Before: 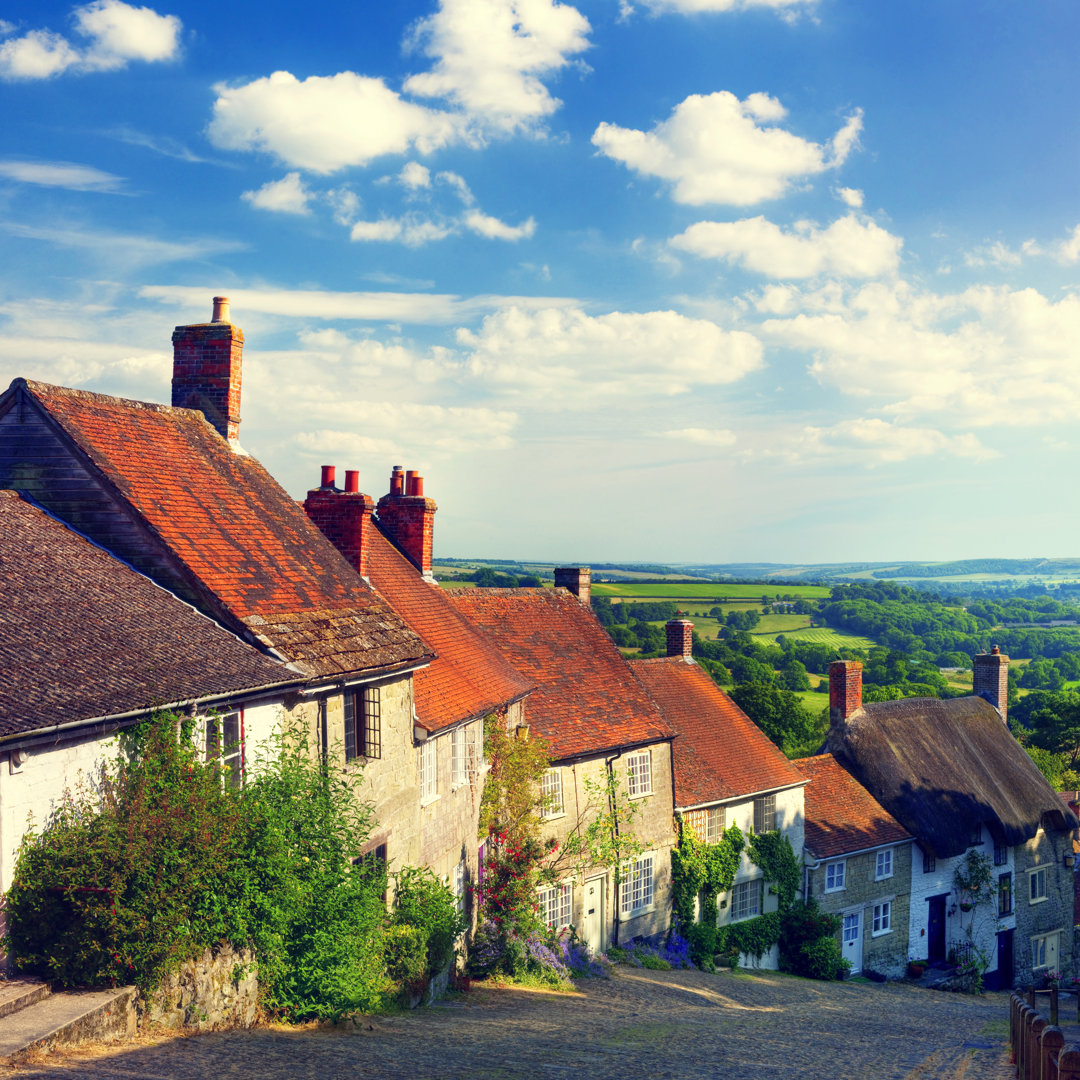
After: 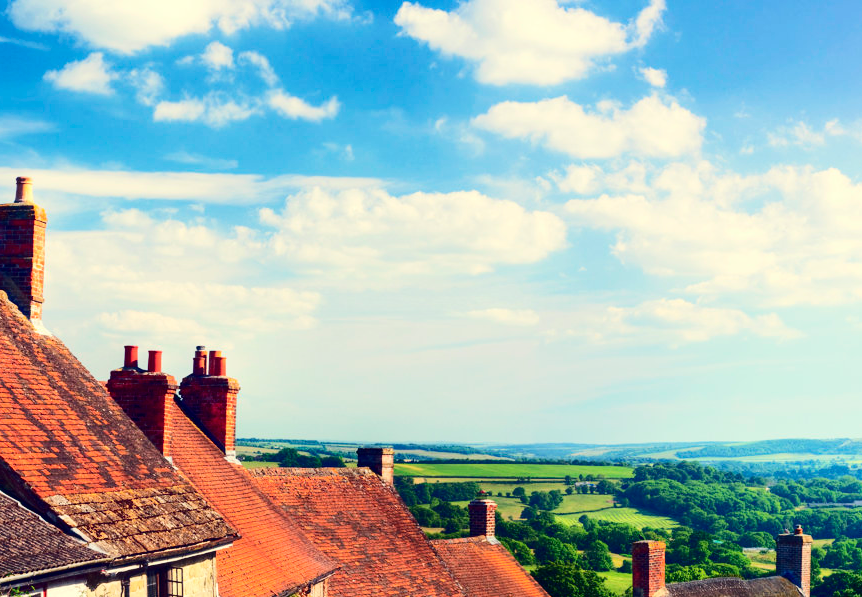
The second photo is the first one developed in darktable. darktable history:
crop: left 18.323%, top 11.129%, right 1.84%, bottom 33.566%
tone curve: curves: ch0 [(0, 0) (0.003, 0.008) (0.011, 0.011) (0.025, 0.018) (0.044, 0.028) (0.069, 0.039) (0.1, 0.056) (0.136, 0.081) (0.177, 0.118) (0.224, 0.164) (0.277, 0.223) (0.335, 0.3) (0.399, 0.399) (0.468, 0.51) (0.543, 0.618) (0.623, 0.71) (0.709, 0.79) (0.801, 0.865) (0.898, 0.93) (1, 1)], color space Lab, independent channels, preserve colors none
